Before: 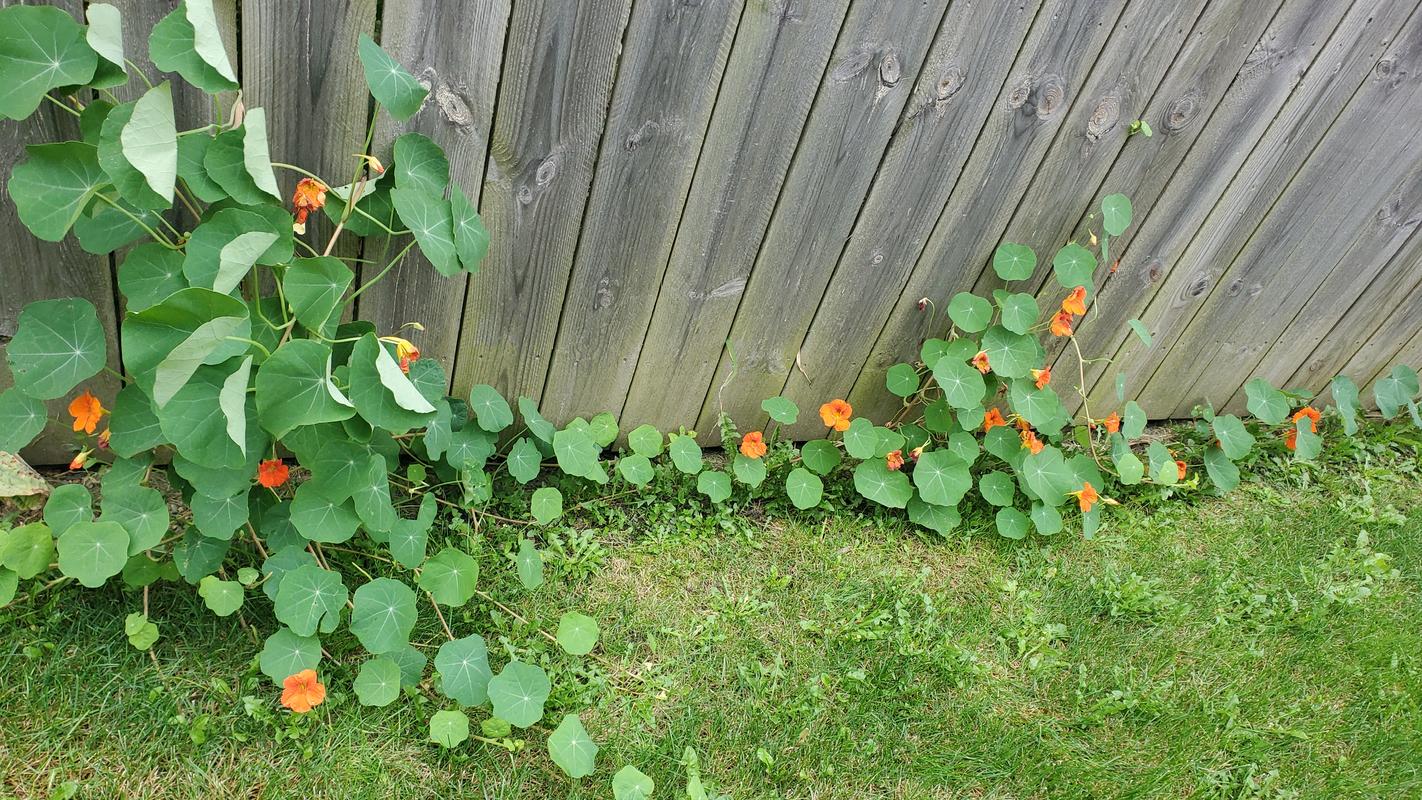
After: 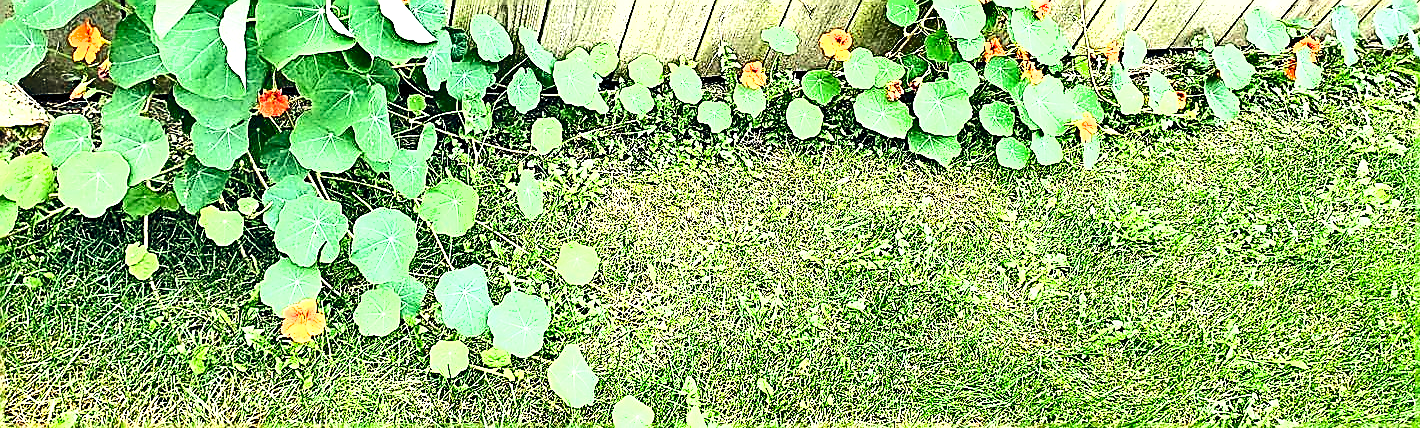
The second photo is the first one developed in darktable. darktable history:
shadows and highlights: soften with gaussian
crop and rotate: top 46.482%, right 0.097%
sharpen: amount 1.846
color balance rgb: global offset › luminance -0.309%, global offset › chroma 0.308%, global offset › hue 259.14°, perceptual saturation grading › global saturation 20%, perceptual saturation grading › highlights -25.858%, perceptual saturation grading › shadows 49.732%, perceptual brilliance grading › global brilliance 14.386%, perceptual brilliance grading › shadows -34.644%, global vibrance 14.408%
tone equalizer: -8 EV -1.08 EV, -7 EV -1.03 EV, -6 EV -0.863 EV, -5 EV -0.54 EV, -3 EV 0.577 EV, -2 EV 0.844 EV, -1 EV 0.996 EV, +0 EV 1.07 EV
local contrast: mode bilateral grid, contrast 16, coarseness 36, detail 105%, midtone range 0.2
tone curve: curves: ch0 [(0, 0) (0.003, 0.068) (0.011, 0.068) (0.025, 0.068) (0.044, 0.068) (0.069, 0.072) (0.1, 0.072) (0.136, 0.077) (0.177, 0.095) (0.224, 0.126) (0.277, 0.2) (0.335, 0.3) (0.399, 0.407) (0.468, 0.52) (0.543, 0.624) (0.623, 0.721) (0.709, 0.811) (0.801, 0.88) (0.898, 0.942) (1, 1)], color space Lab, independent channels, preserve colors none
exposure: exposure 0.298 EV, compensate highlight preservation false
